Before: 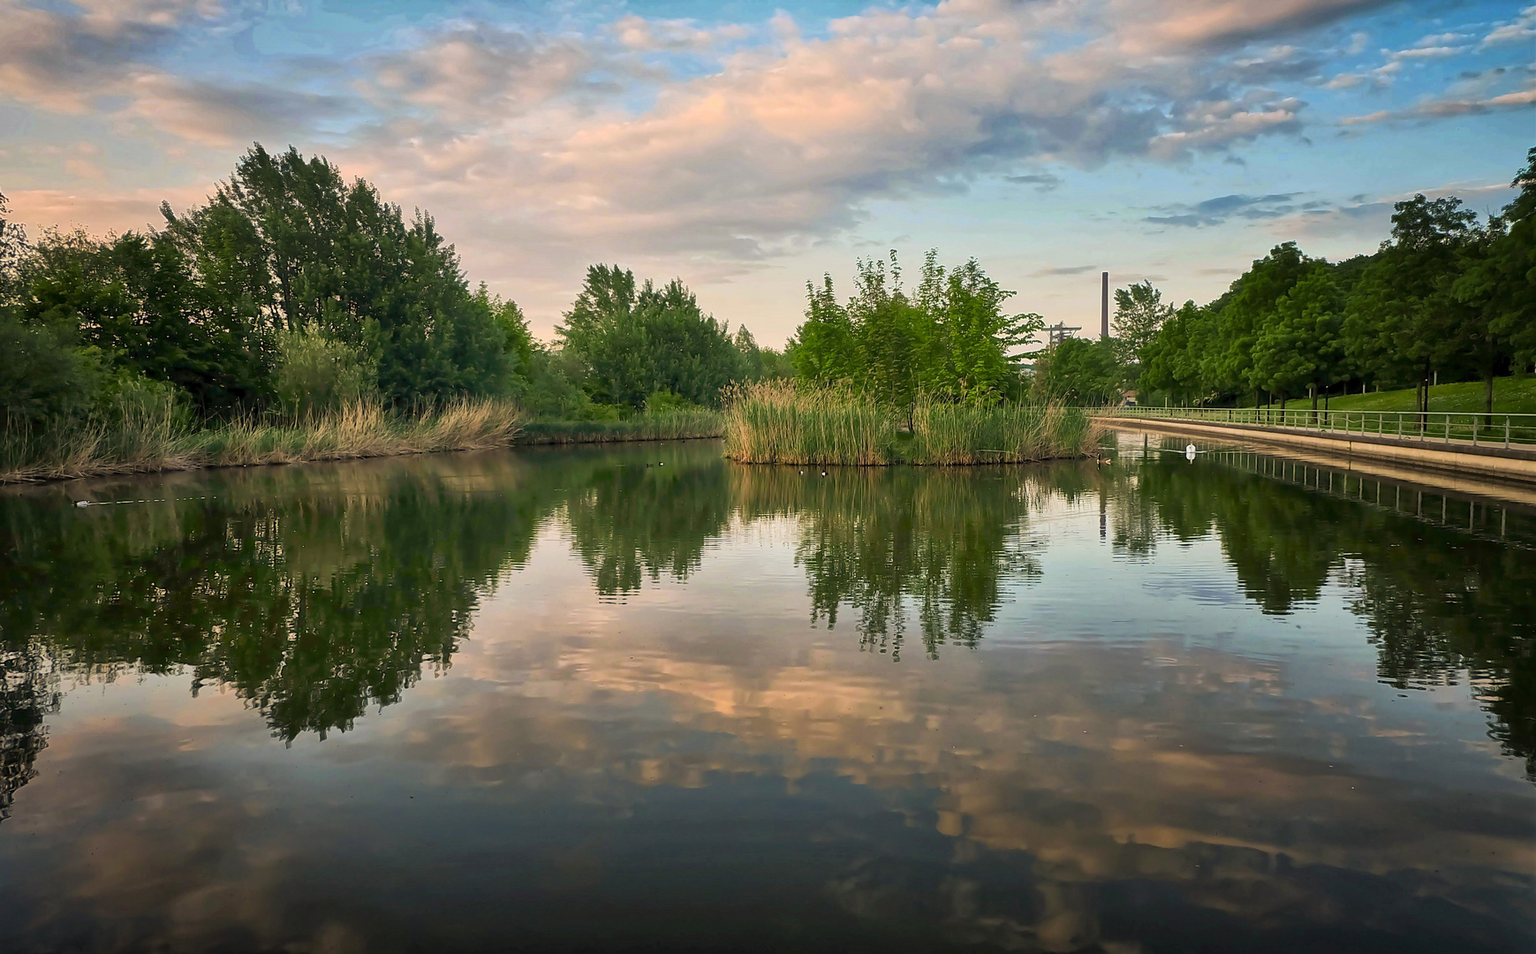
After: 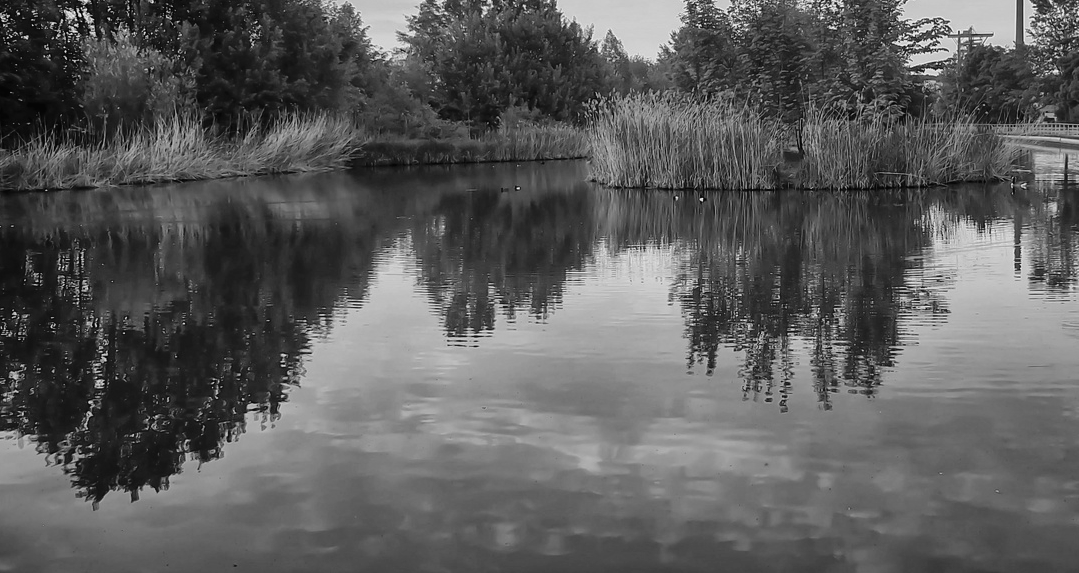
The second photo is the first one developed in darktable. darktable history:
tone curve: curves: ch0 [(0, 0.013) (0.175, 0.11) (0.337, 0.304) (0.498, 0.485) (0.78, 0.742) (0.993, 0.954)]; ch1 [(0, 0) (0.294, 0.184) (0.359, 0.34) (0.362, 0.35) (0.43, 0.41) (0.469, 0.463) (0.495, 0.502) (0.54, 0.563) (0.612, 0.641) (1, 1)]; ch2 [(0, 0) (0.44, 0.437) (0.495, 0.502) (0.524, 0.534) (0.557, 0.56) (0.634, 0.654) (0.728, 0.722) (1, 1)], color space Lab, independent channels, preserve colors none
monochrome: on, module defaults
rotate and perspective: crop left 0, crop top 0
crop: left 13.312%, top 31.28%, right 24.627%, bottom 15.582%
